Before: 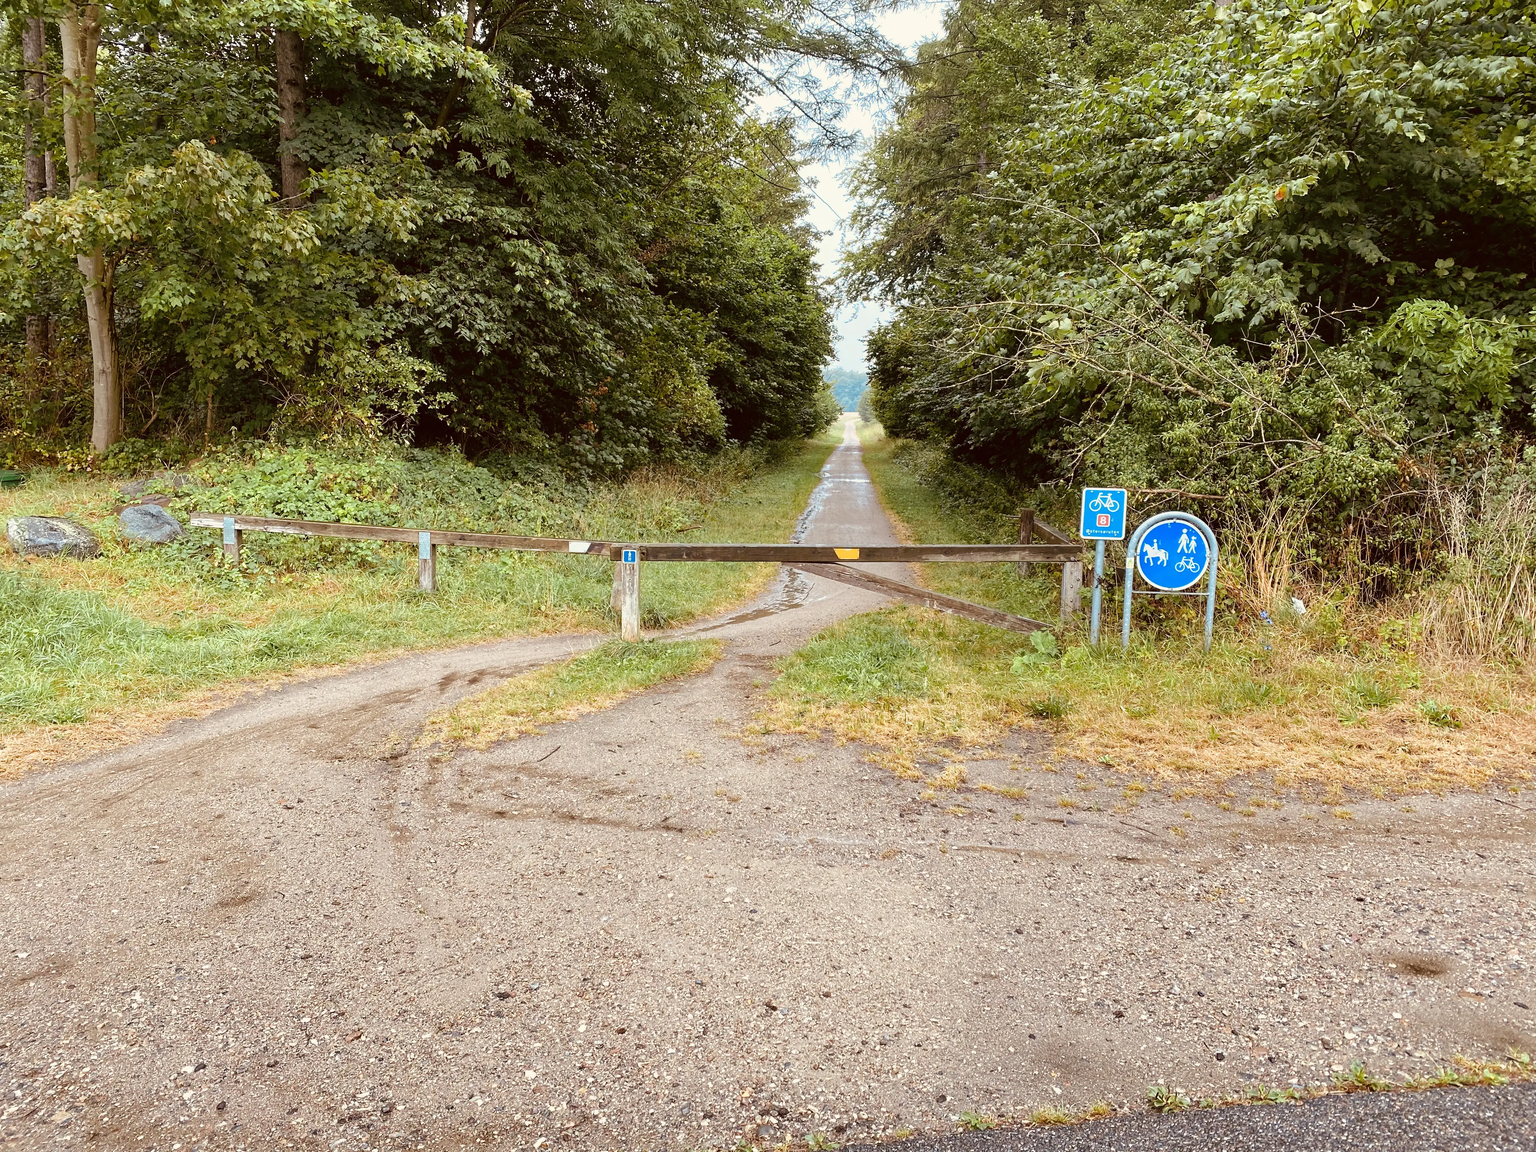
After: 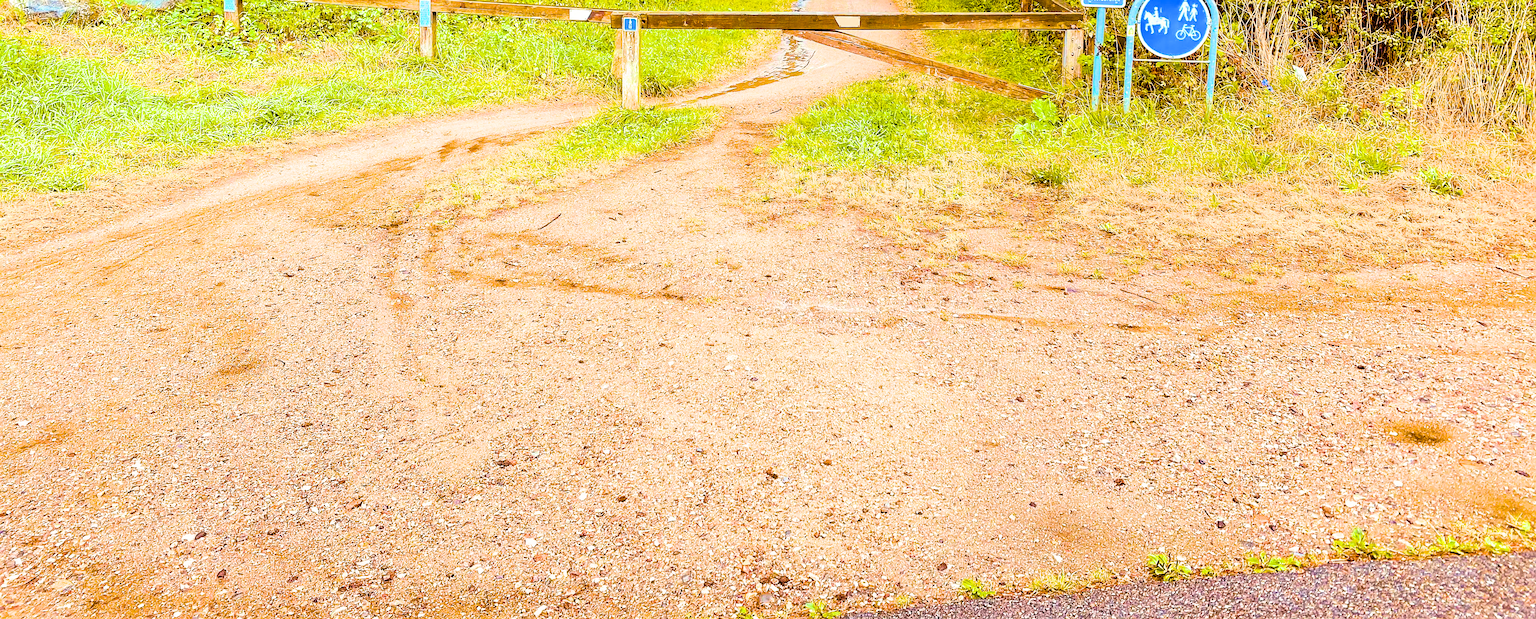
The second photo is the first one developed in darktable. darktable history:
exposure: black level correction 0, exposure 1.2 EV, compensate exposure bias true, compensate highlight preservation false
sharpen: on, module defaults
crop and rotate: top 46.261%, right 0.041%
filmic rgb: black relative exposure -7.72 EV, white relative exposure 4.4 EV, target black luminance 0%, hardness 3.75, latitude 50.61%, contrast 1.069, highlights saturation mix 8.84%, shadows ↔ highlights balance -0.231%, color science v6 (2022)
color balance rgb: linear chroma grading › shadows 17.525%, linear chroma grading › highlights 61.109%, linear chroma grading › global chroma 49.466%, perceptual saturation grading › global saturation 40.14%, global vibrance 20%
